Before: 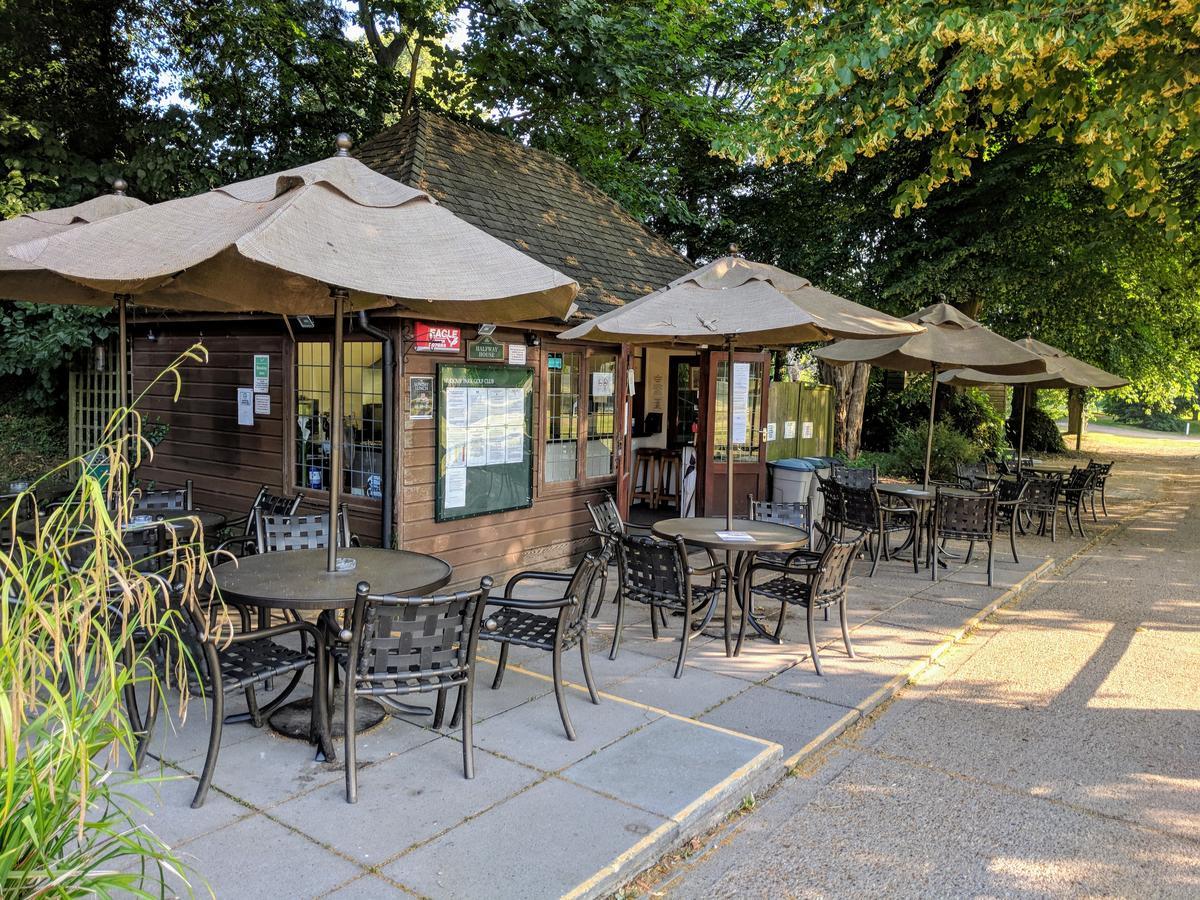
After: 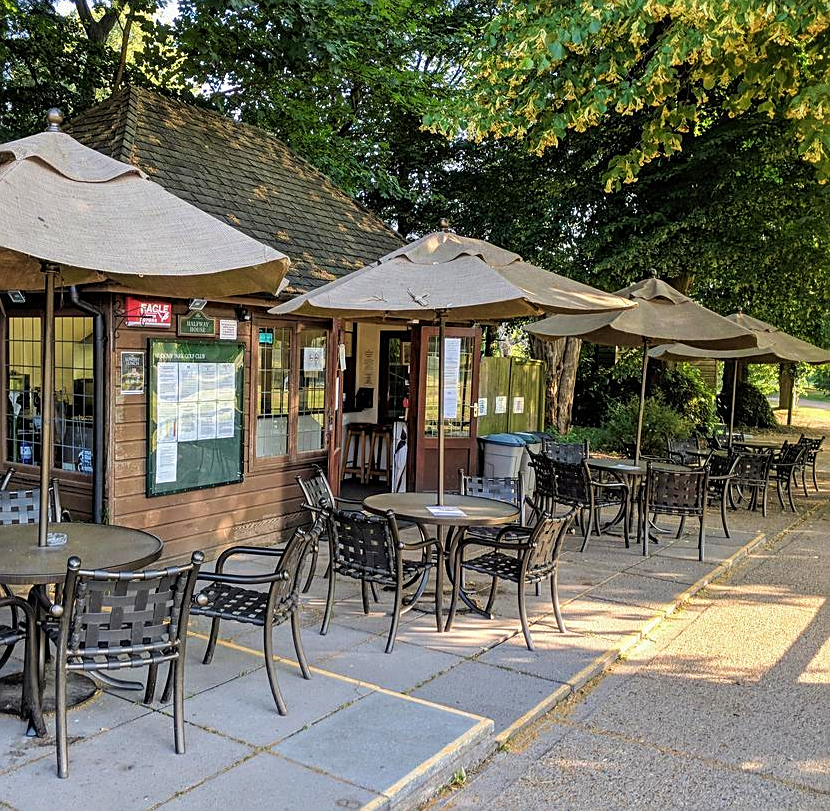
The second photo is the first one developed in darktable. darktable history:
velvia: on, module defaults
crop and rotate: left 24.146%, top 2.886%, right 6.605%, bottom 6.954%
sharpen: on, module defaults
